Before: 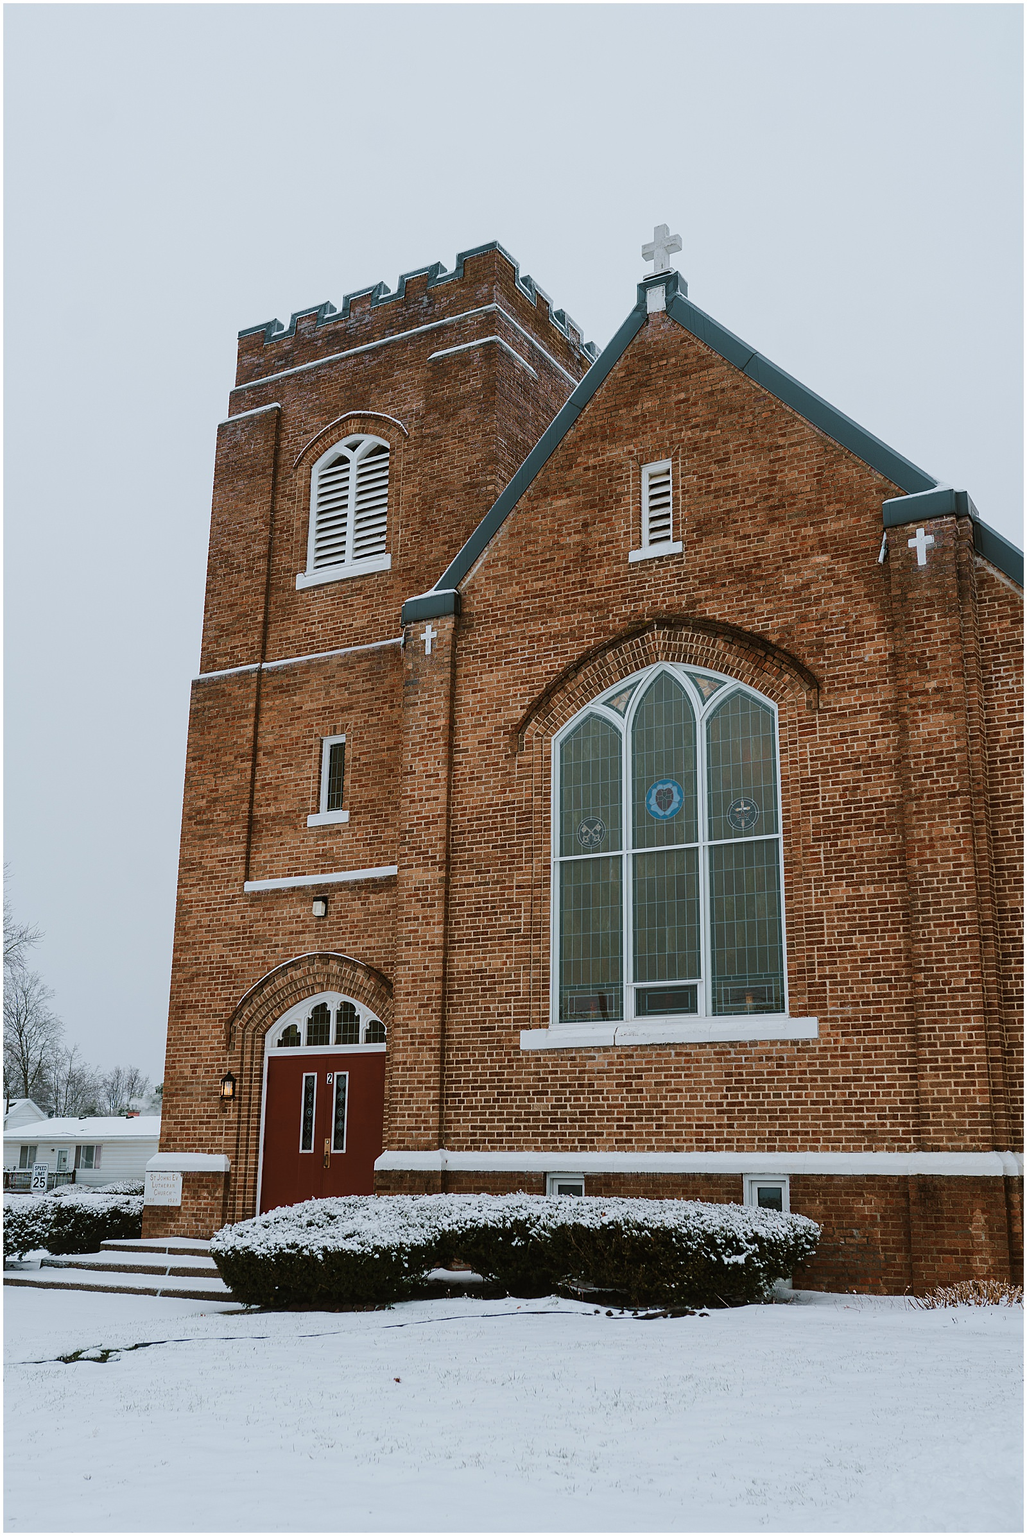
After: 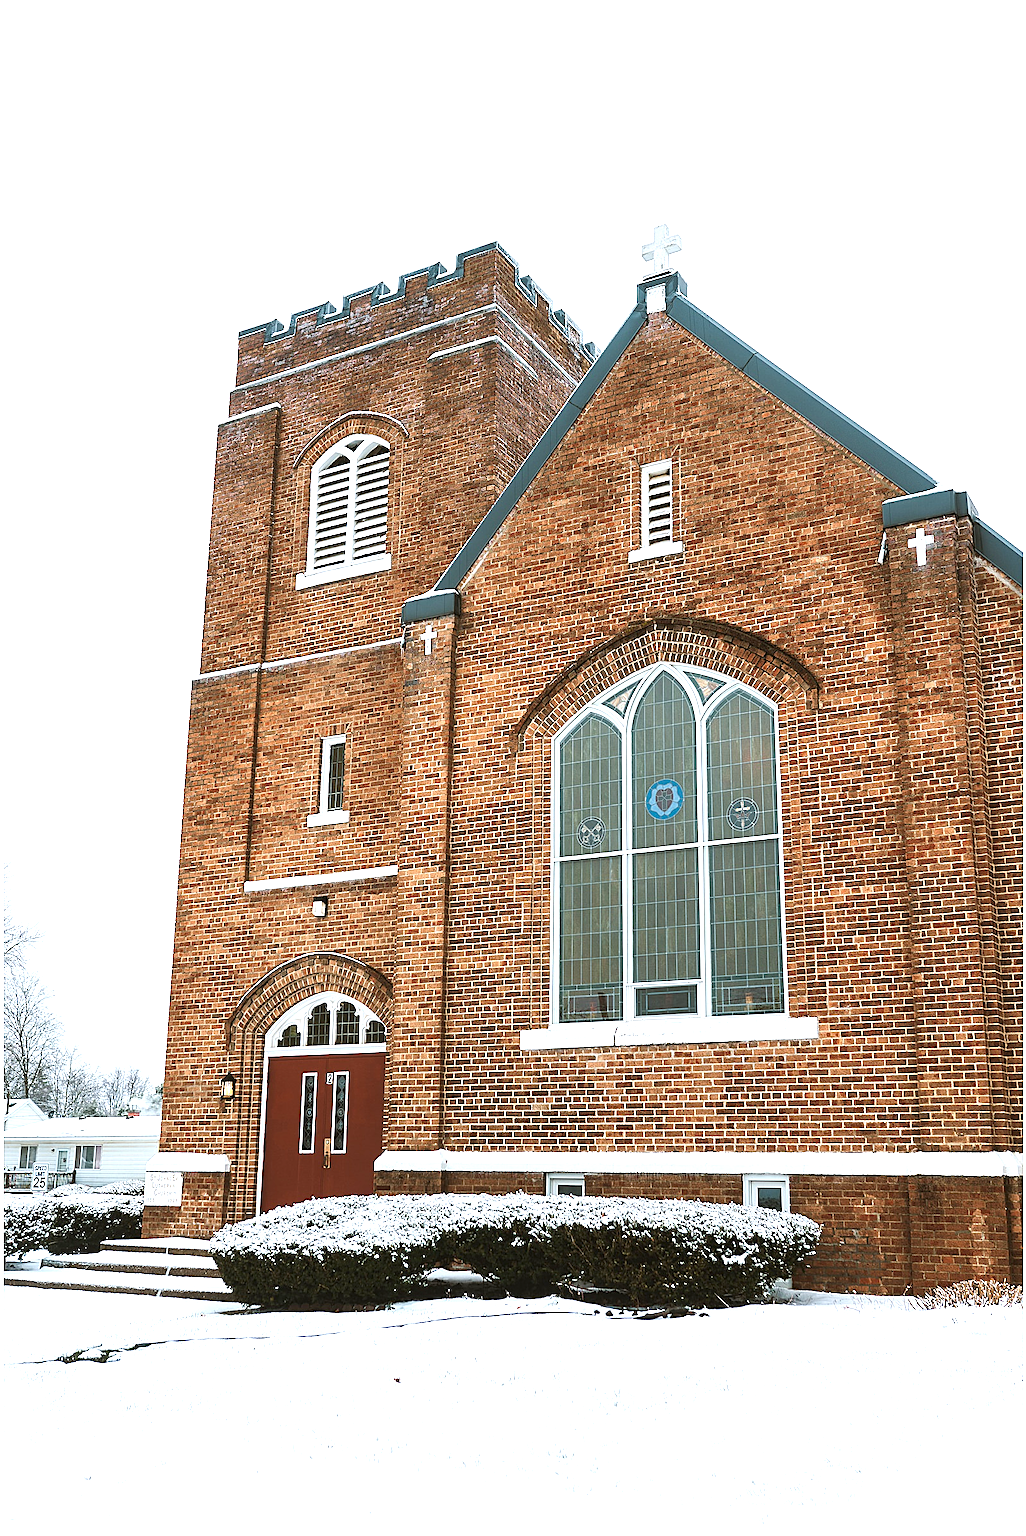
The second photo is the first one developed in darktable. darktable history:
color zones: curves: ch0 [(0, 0.5) (0.143, 0.5) (0.286, 0.5) (0.429, 0.495) (0.571, 0.437) (0.714, 0.44) (0.857, 0.496) (1, 0.5)]
sharpen: on, module defaults
exposure: black level correction 0, exposure 1.388 EV, compensate exposure bias true, compensate highlight preservation false
color calibration: illuminant same as pipeline (D50), adaptation none (bypass)
